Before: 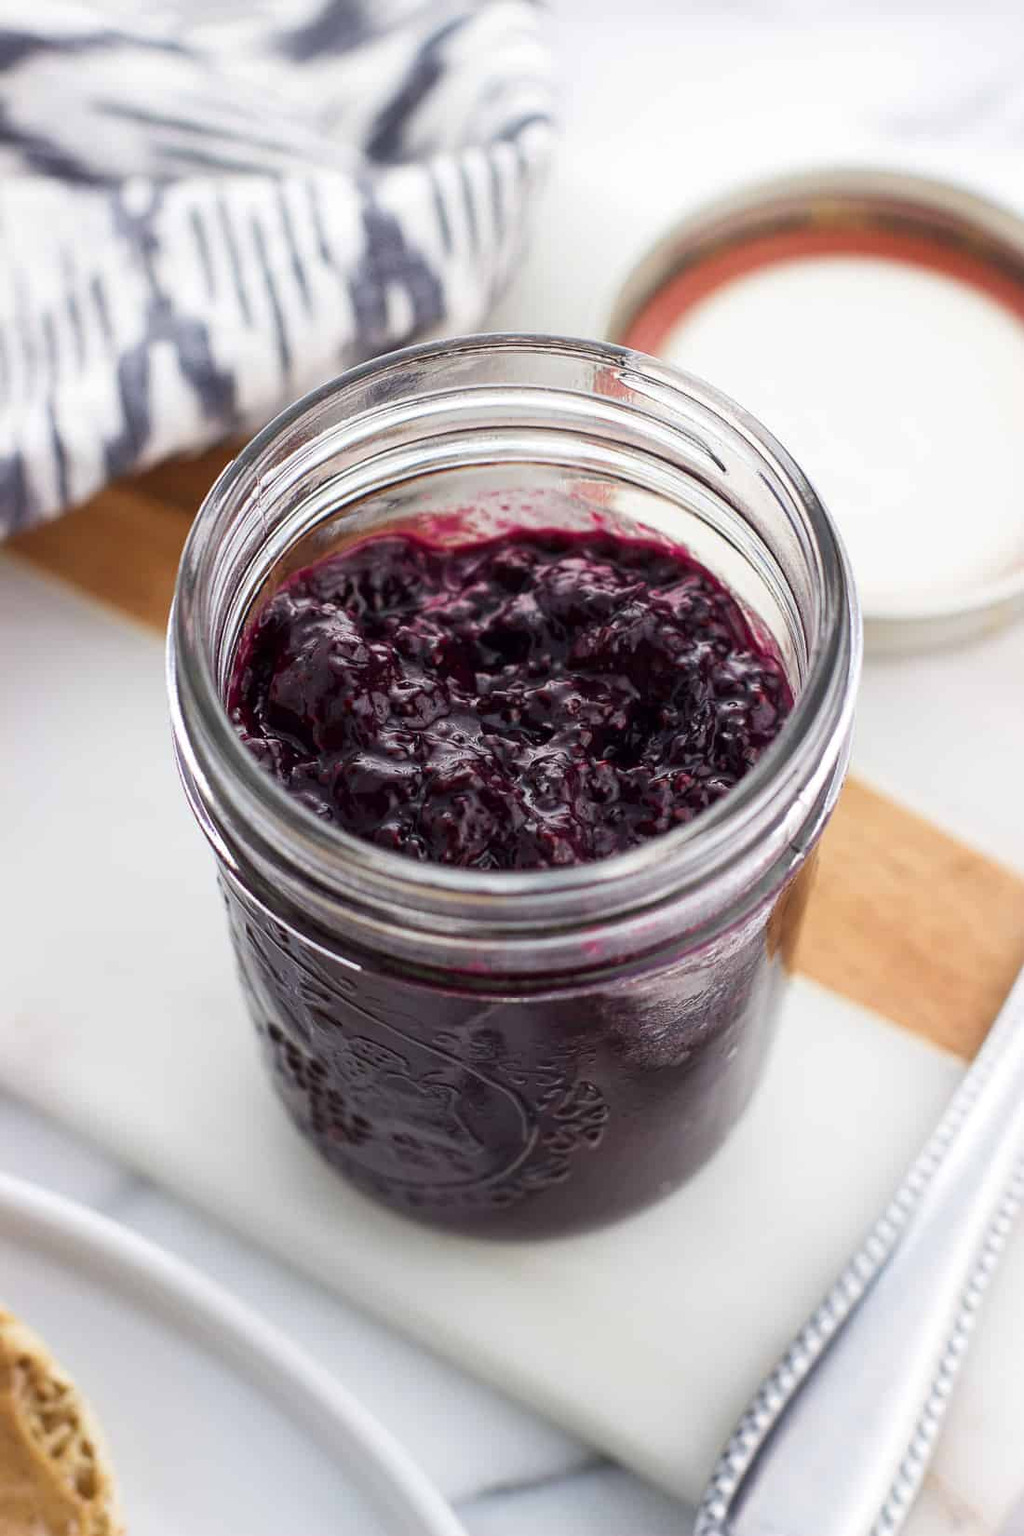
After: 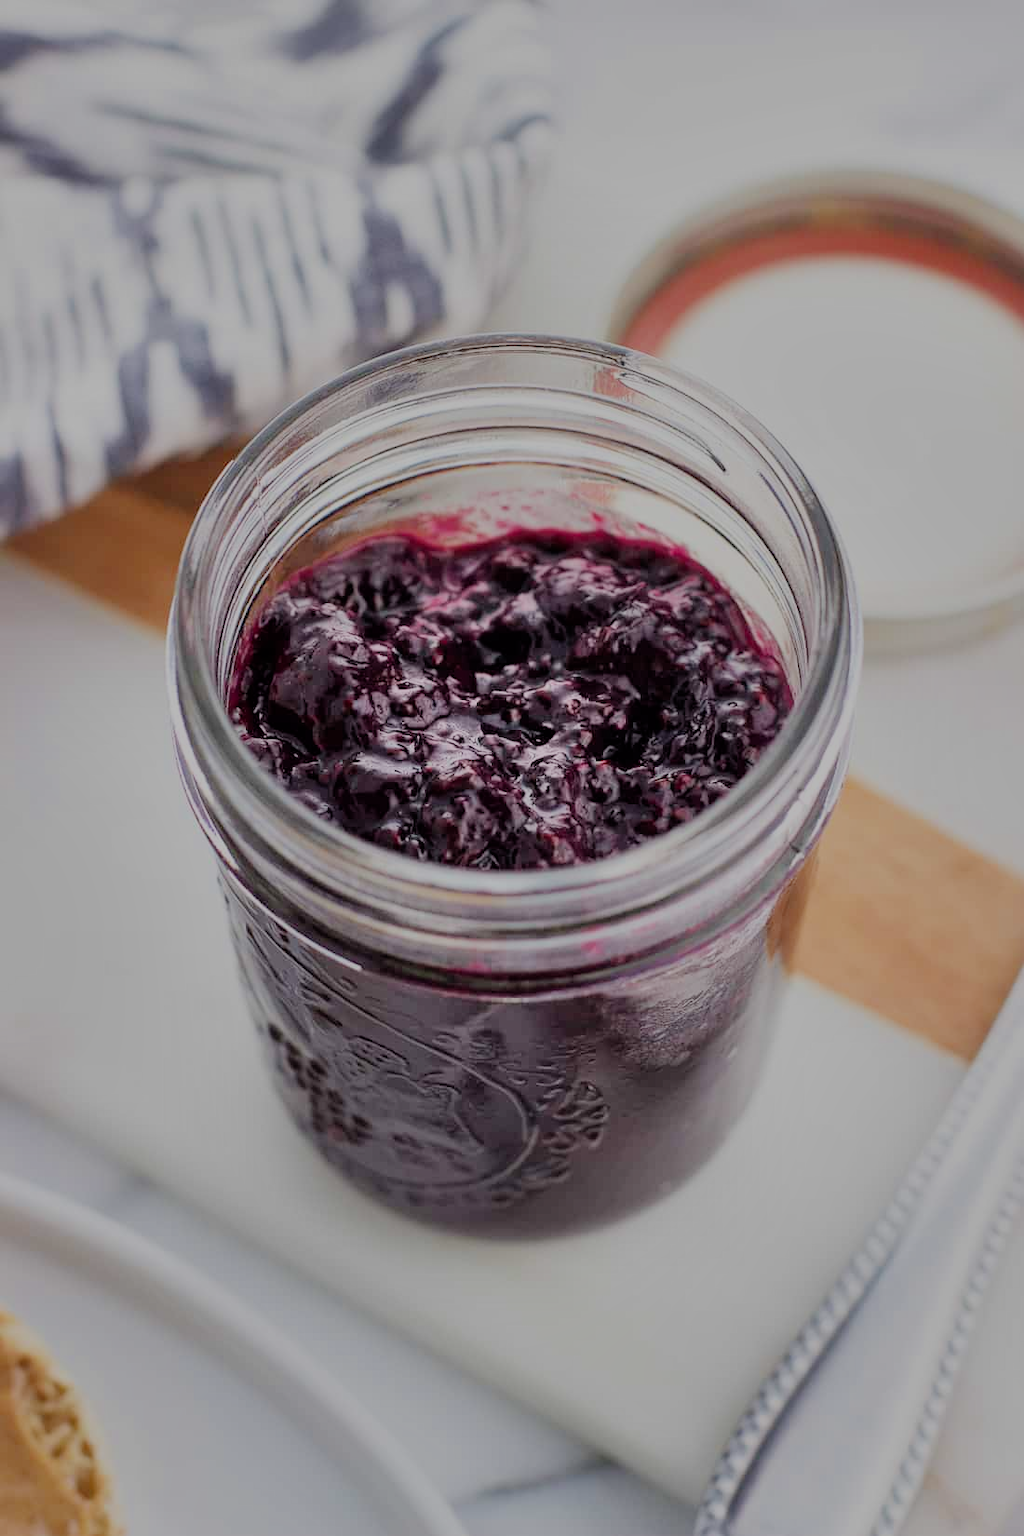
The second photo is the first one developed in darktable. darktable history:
color correction: highlights b* 0.016, saturation 1.06
filmic rgb: black relative exposure -8 EV, white relative exposure 8.02 EV, hardness 2.51, latitude 10.26%, contrast 0.722, highlights saturation mix 9.9%, shadows ↔ highlights balance 1.79%
shadows and highlights: shadows 60.24, soften with gaussian
